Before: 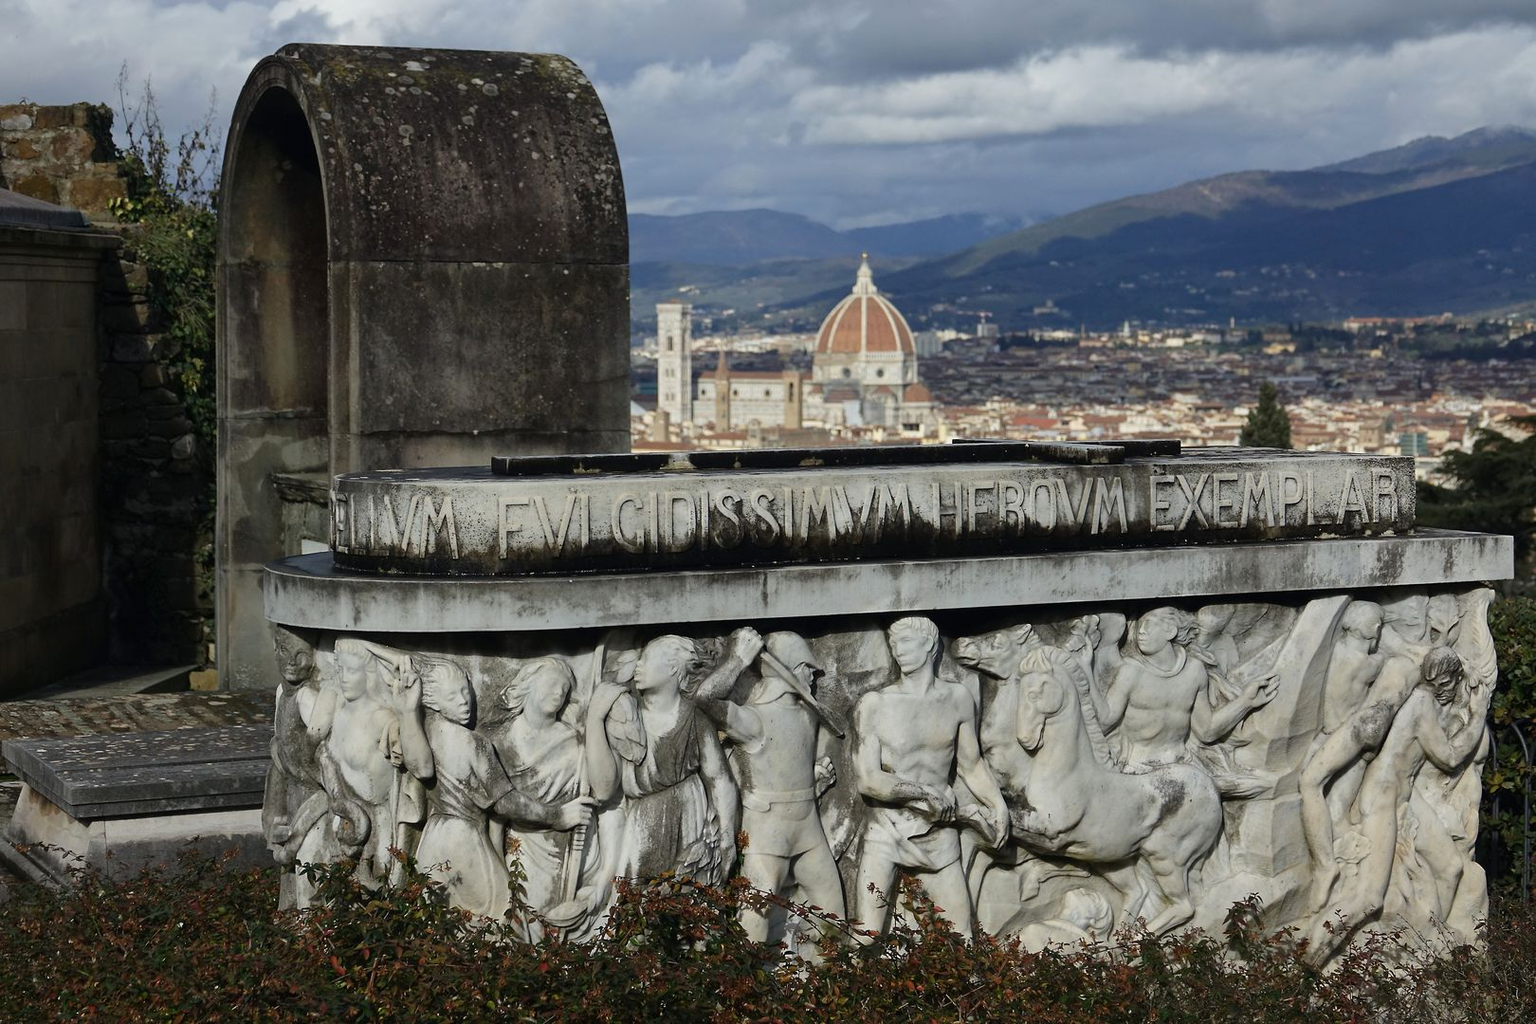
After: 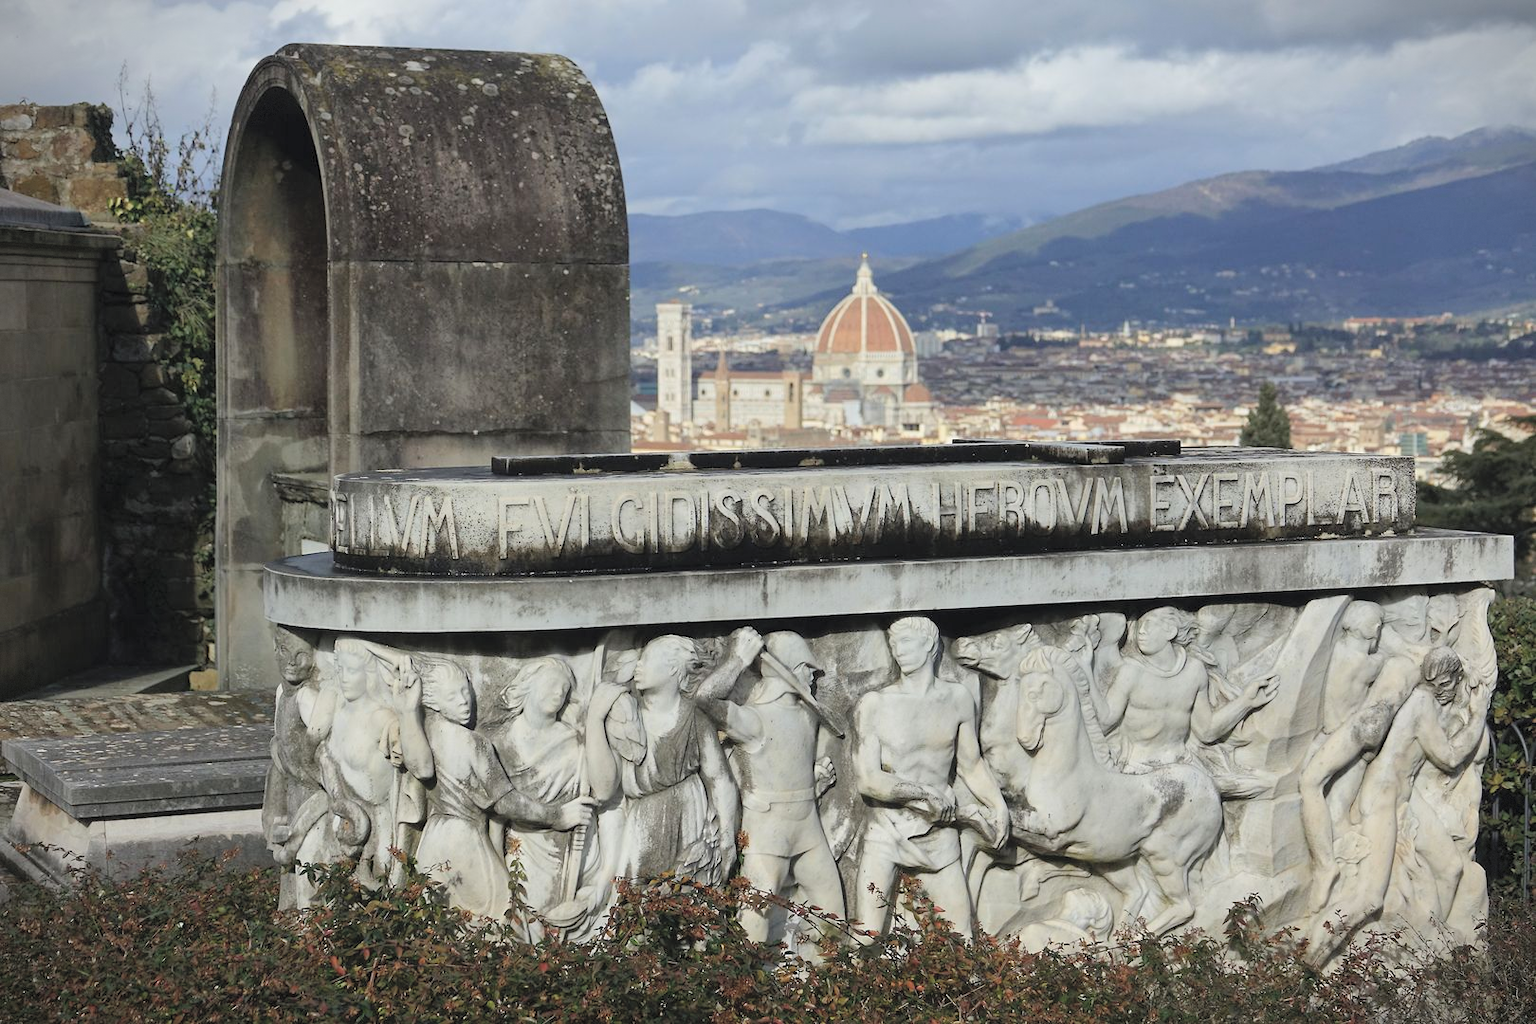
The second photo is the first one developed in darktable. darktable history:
contrast brightness saturation: brightness 0.28
vignetting: fall-off start 100%, brightness -0.406, saturation -0.3, width/height ratio 1.324, dithering 8-bit output, unbound false
